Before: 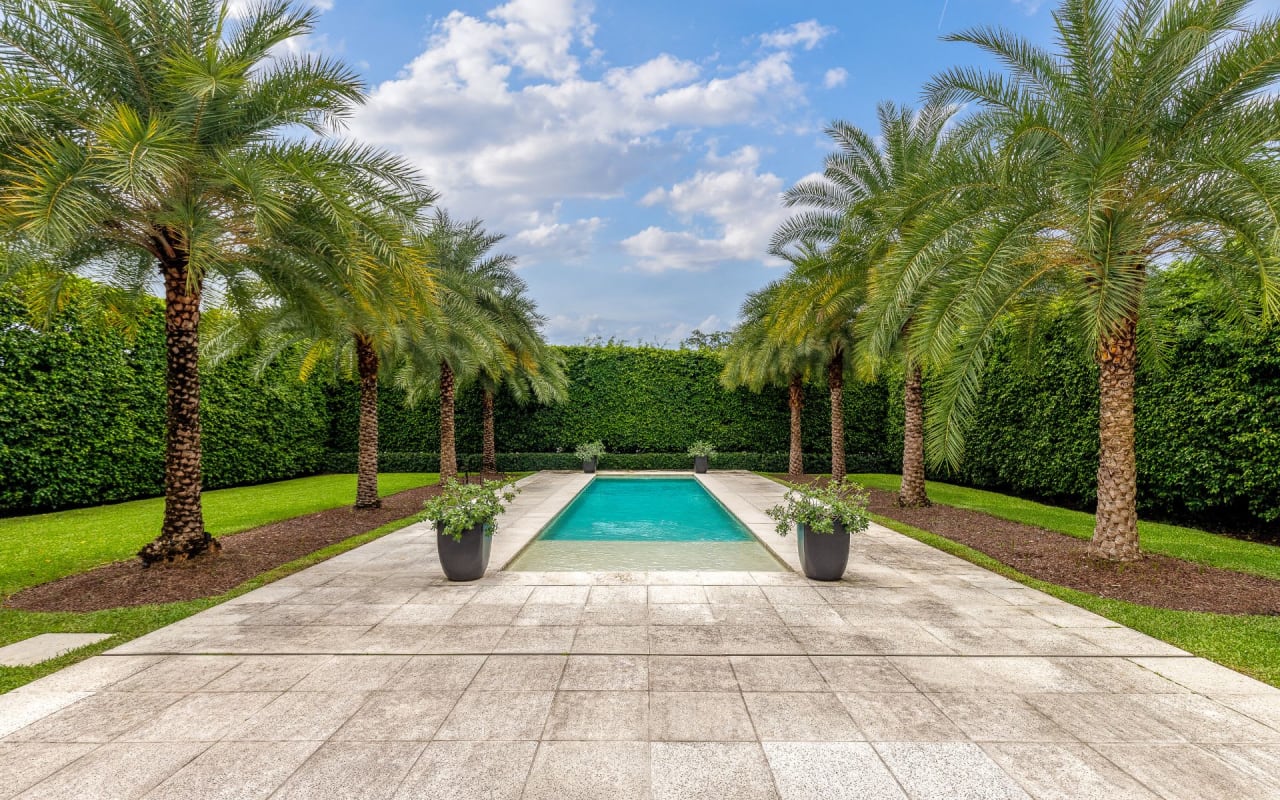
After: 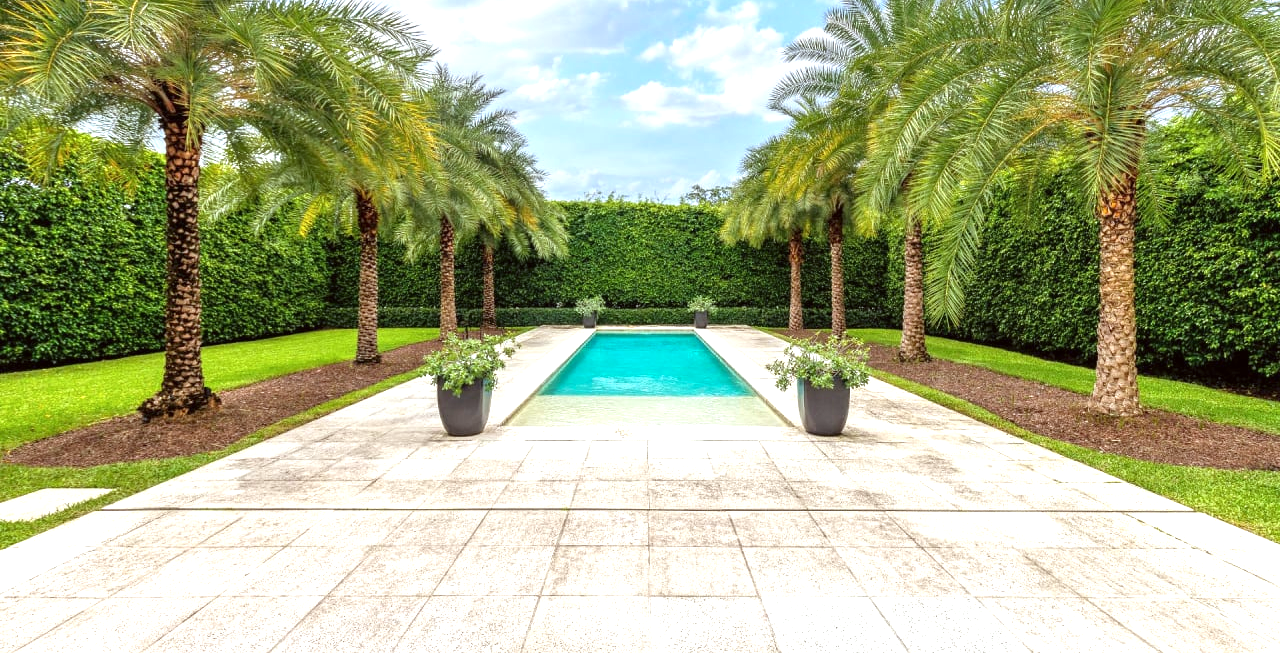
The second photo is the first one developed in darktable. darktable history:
crop and rotate: top 18.25%
color correction: highlights a* -2.77, highlights b* -2.27, shadows a* 2.32, shadows b* 2.66
exposure: black level correction 0, exposure 0.868 EV, compensate highlight preservation false
